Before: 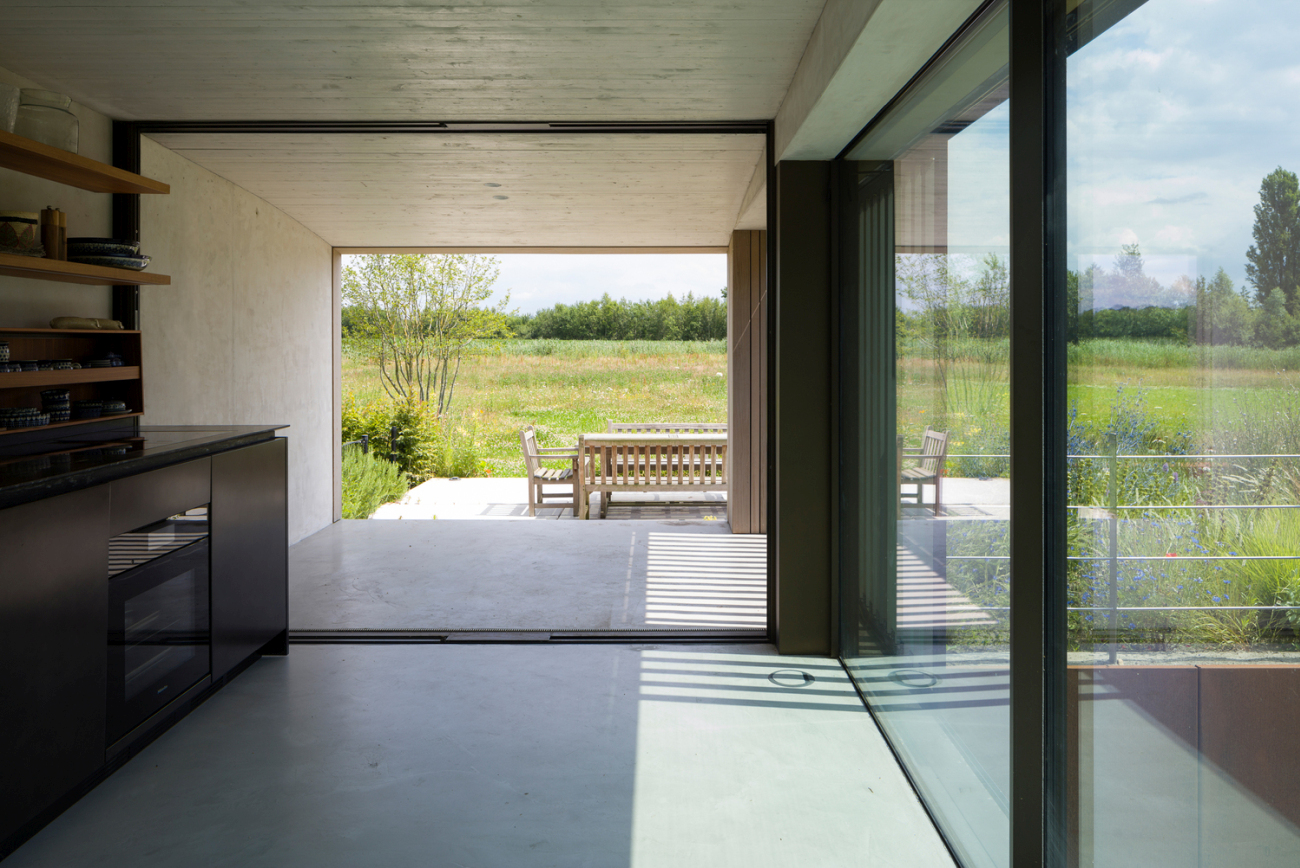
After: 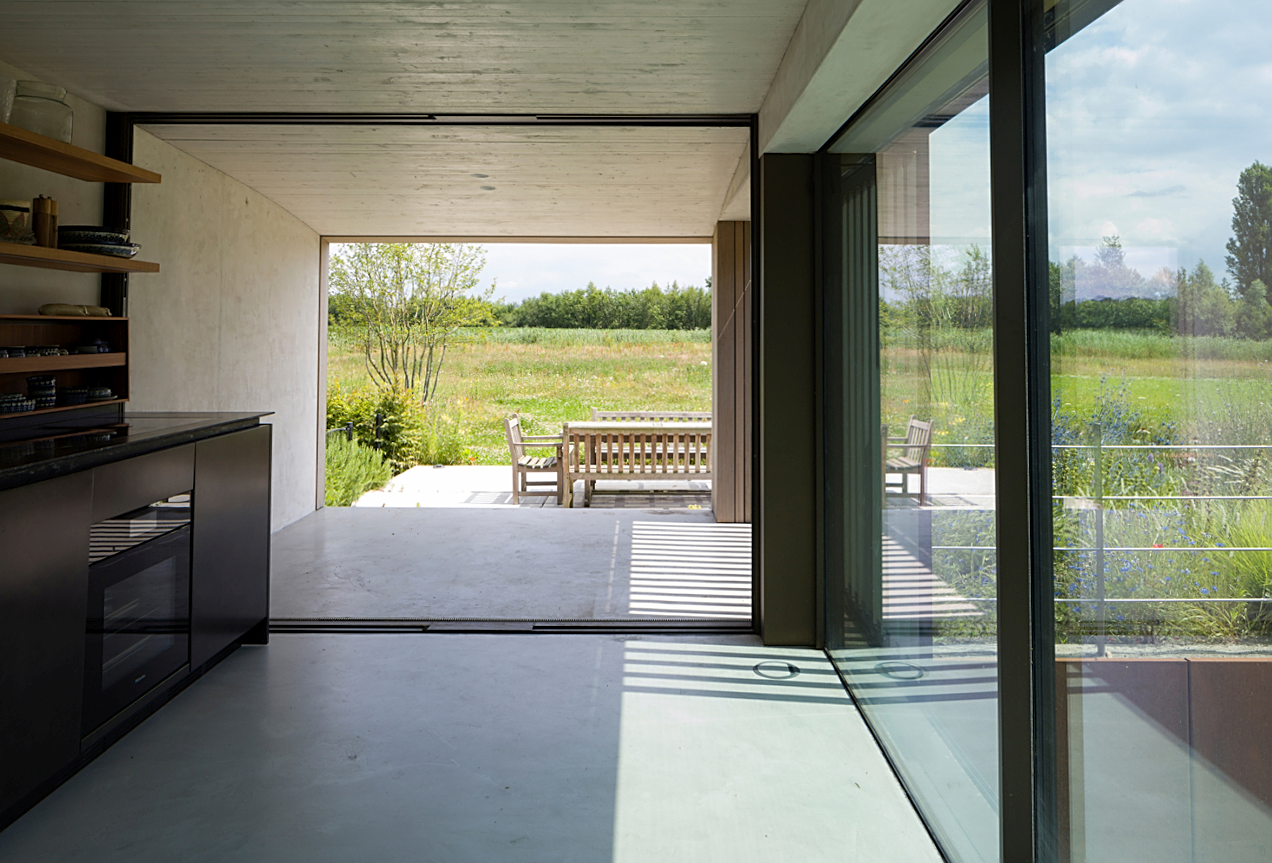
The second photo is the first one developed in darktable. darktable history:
sharpen: on, module defaults
rotate and perspective: rotation 0.226°, lens shift (vertical) -0.042, crop left 0.023, crop right 0.982, crop top 0.006, crop bottom 0.994
